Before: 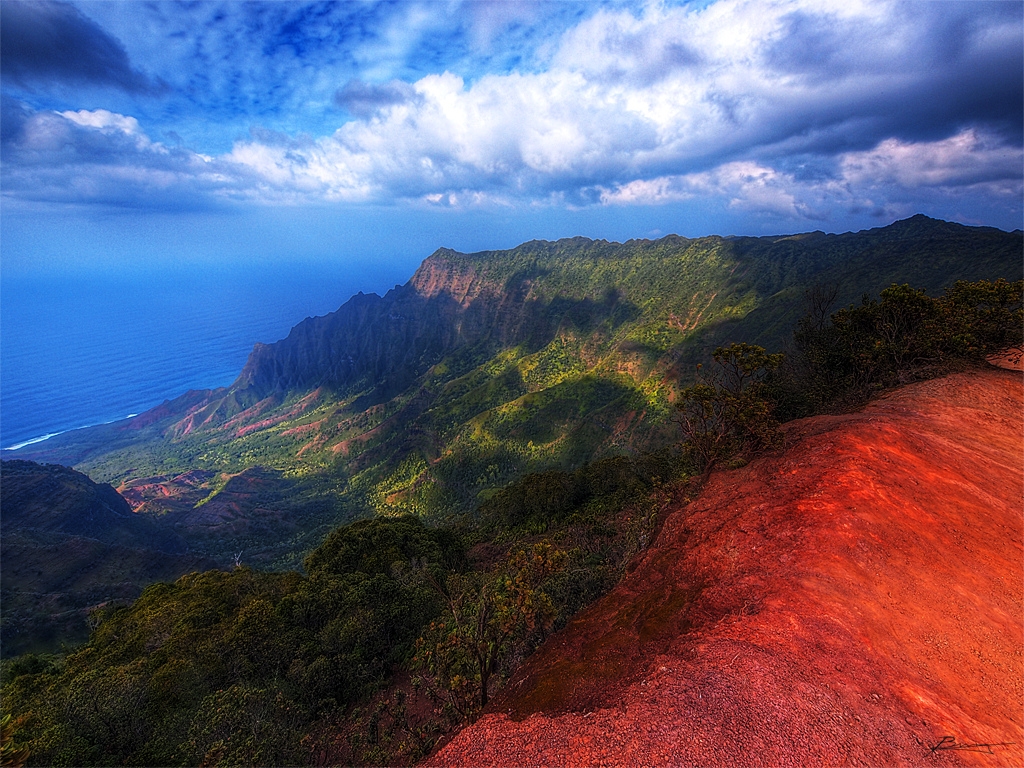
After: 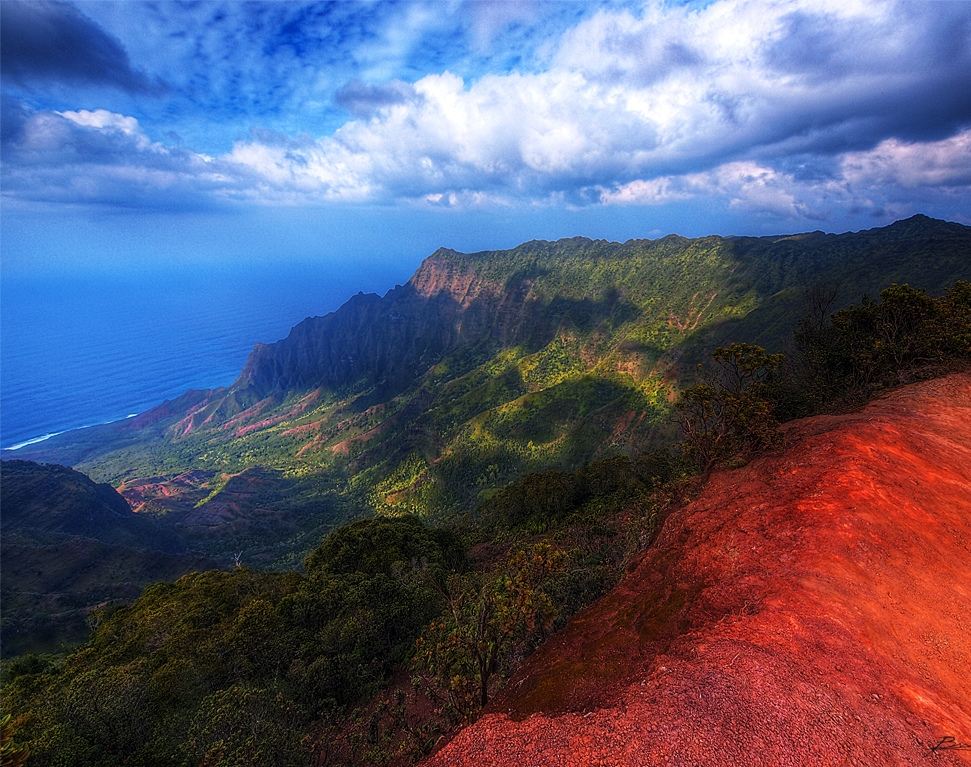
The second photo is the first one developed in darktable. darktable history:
crop and rotate: left 0%, right 5.13%
exposure: compensate exposure bias true, compensate highlight preservation false
